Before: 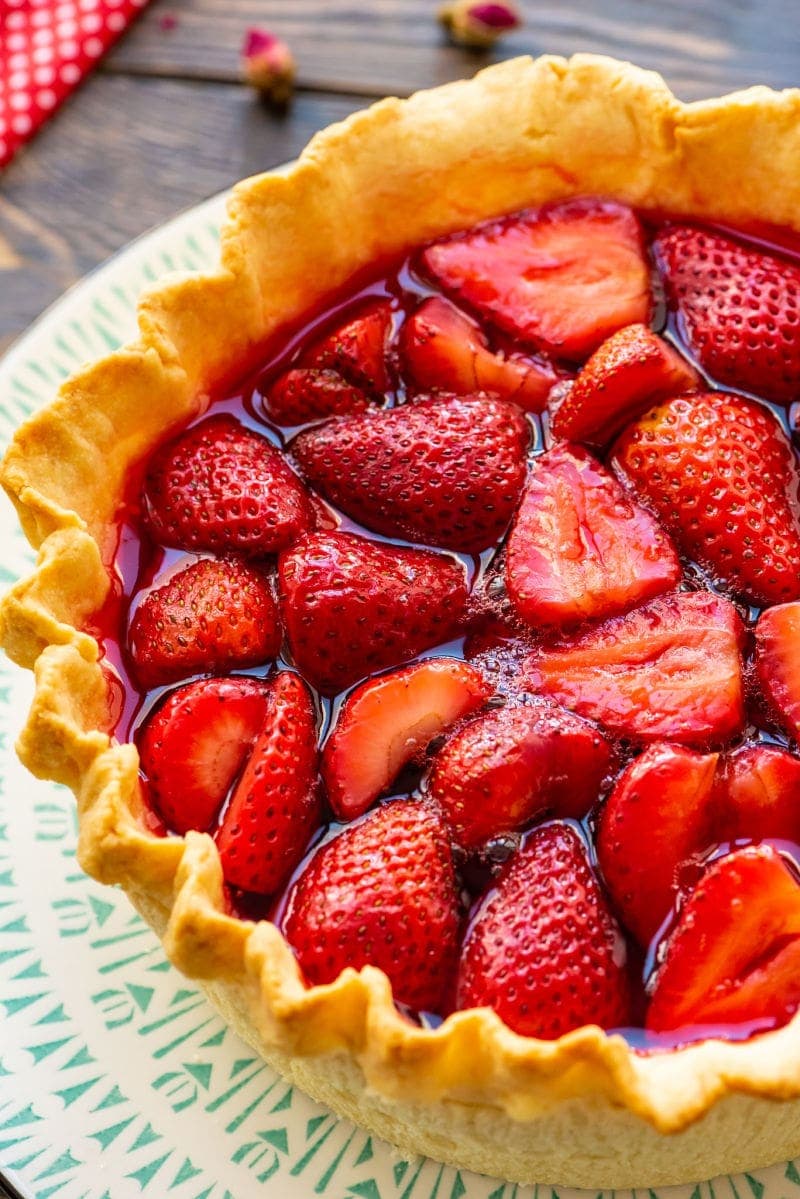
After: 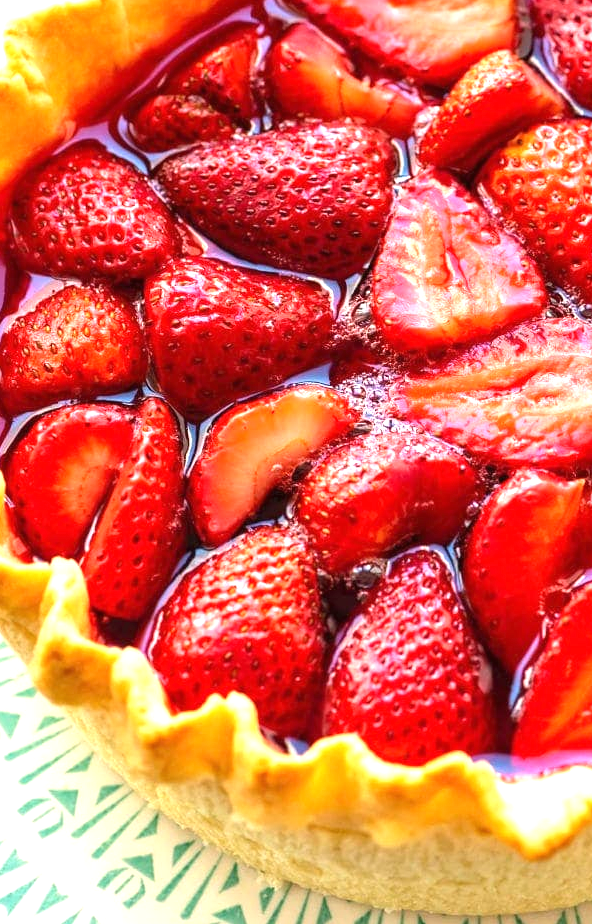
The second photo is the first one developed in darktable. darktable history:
exposure: black level correction -0.001, exposure 0.9 EV, compensate exposure bias true, compensate highlight preservation false
crop: left 16.871%, top 22.857%, right 9.116%
